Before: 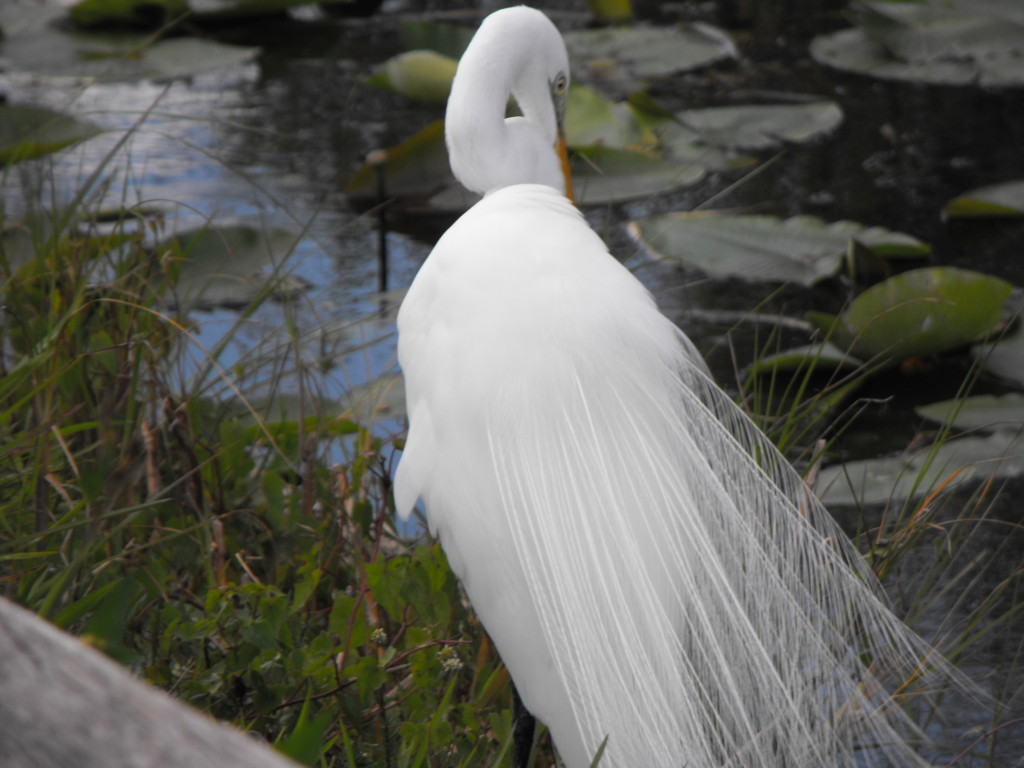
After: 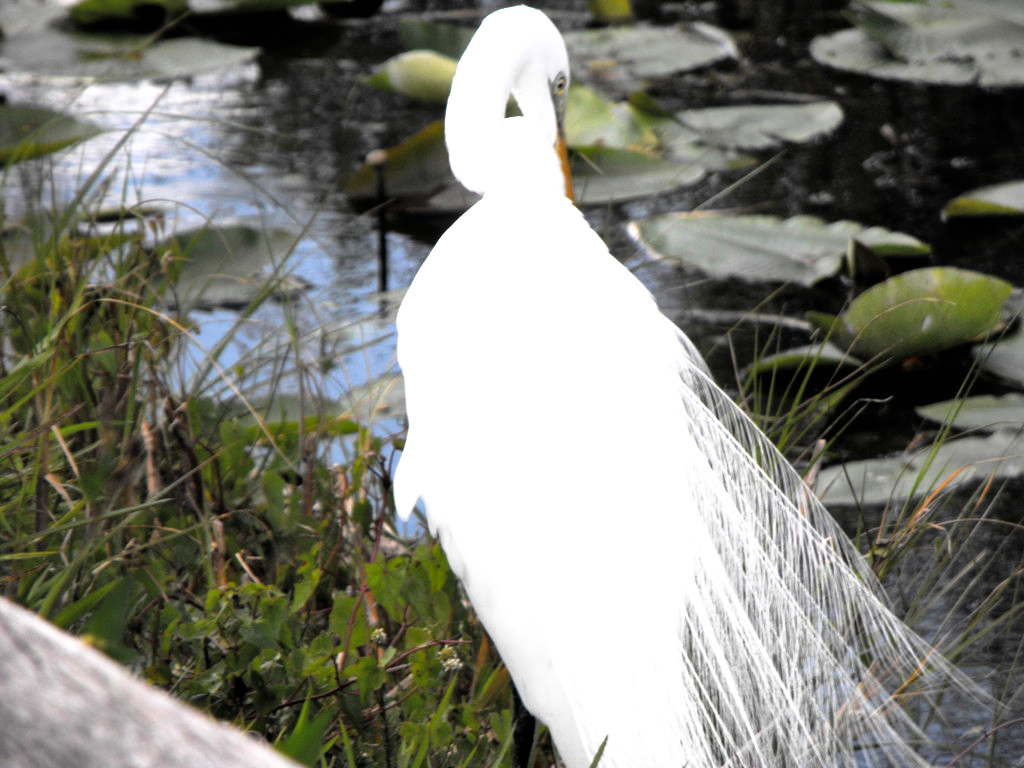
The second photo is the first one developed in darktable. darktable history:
filmic rgb: black relative exposure -8.18 EV, white relative exposure 2.2 EV, target white luminance 99.967%, hardness 7.05, latitude 75.01%, contrast 1.318, highlights saturation mix -2.81%, shadows ↔ highlights balance 30.69%
shadows and highlights: low approximation 0.01, soften with gaussian
exposure: black level correction 0.001, exposure 1.13 EV, compensate highlight preservation false
